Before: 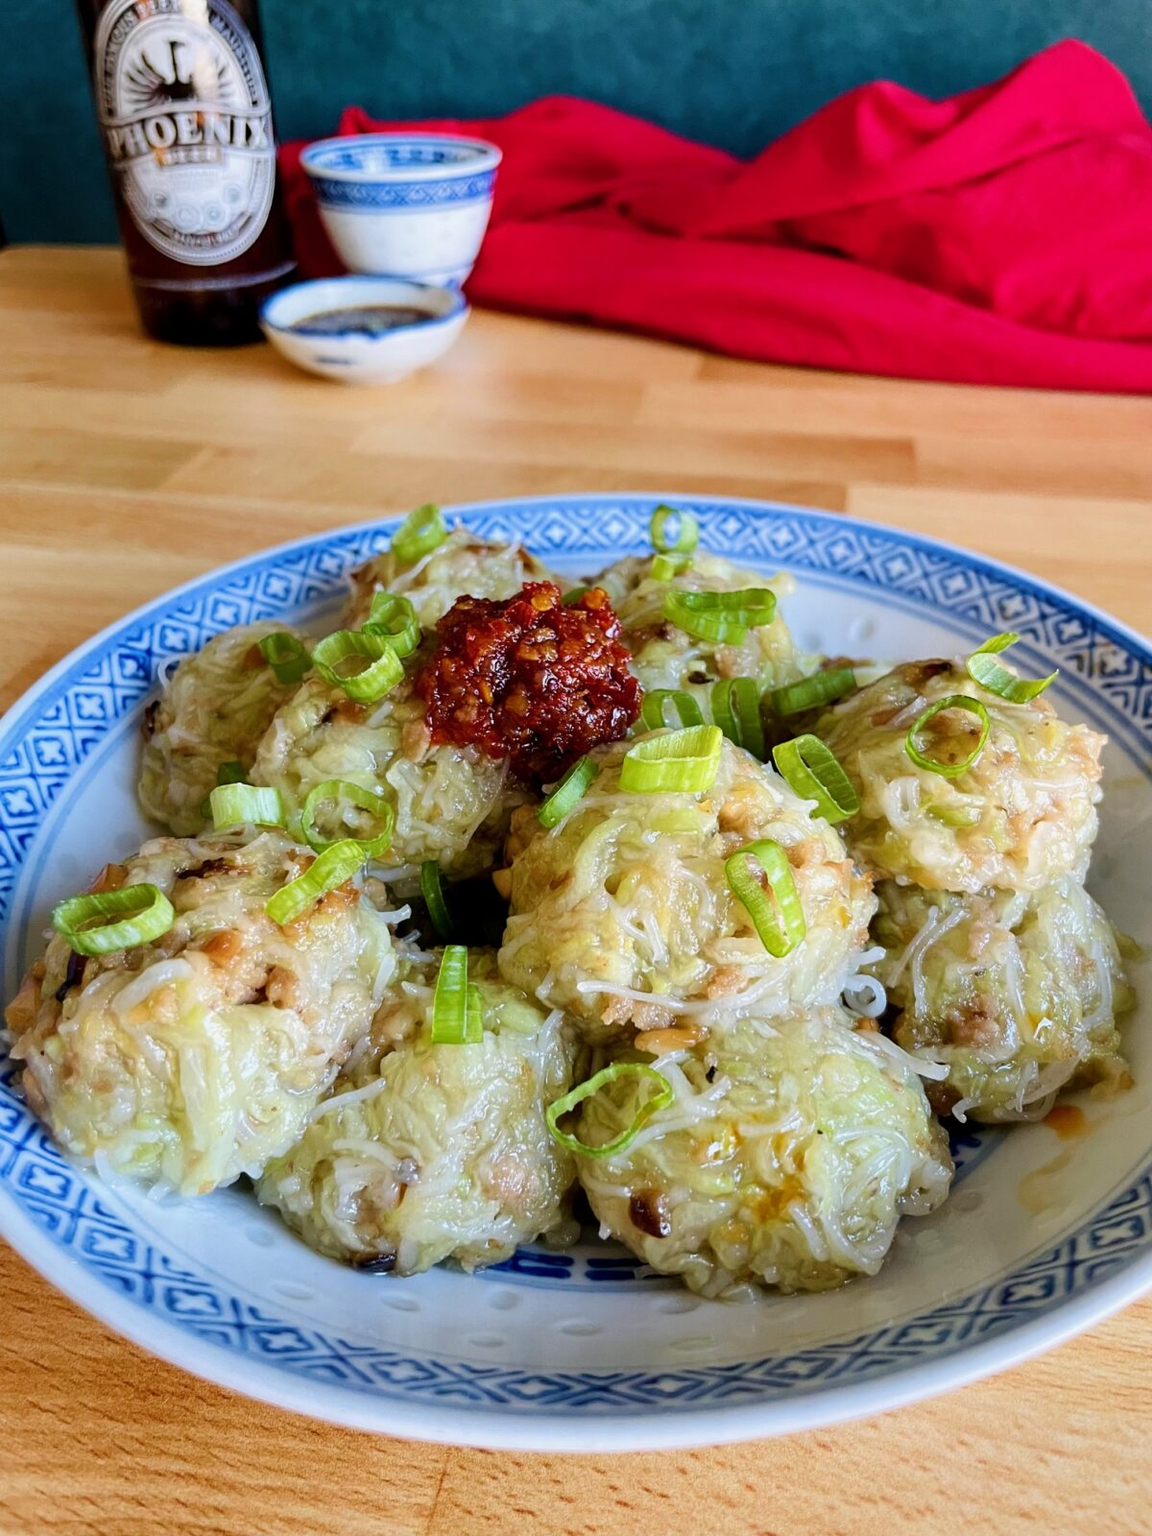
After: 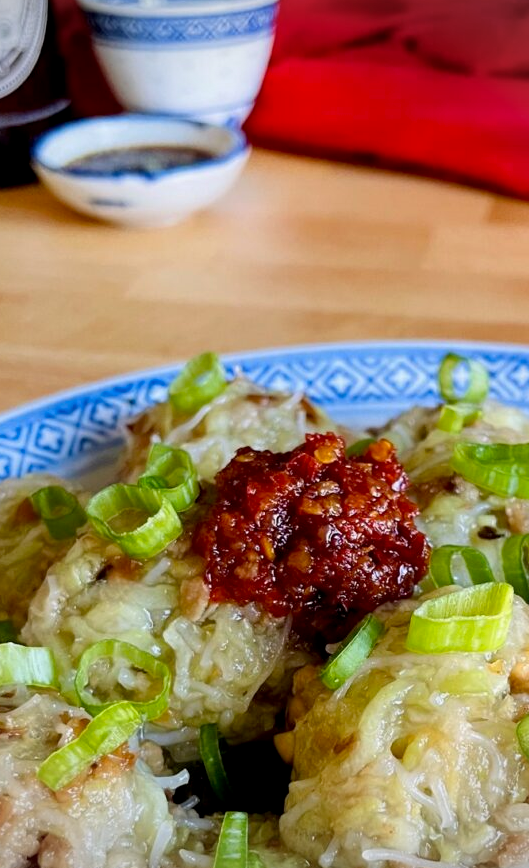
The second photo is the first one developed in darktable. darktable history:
exposure: compensate highlight preservation false
crop: left 19.968%, top 10.83%, right 35.908%, bottom 34.859%
vignetting: on, module defaults
